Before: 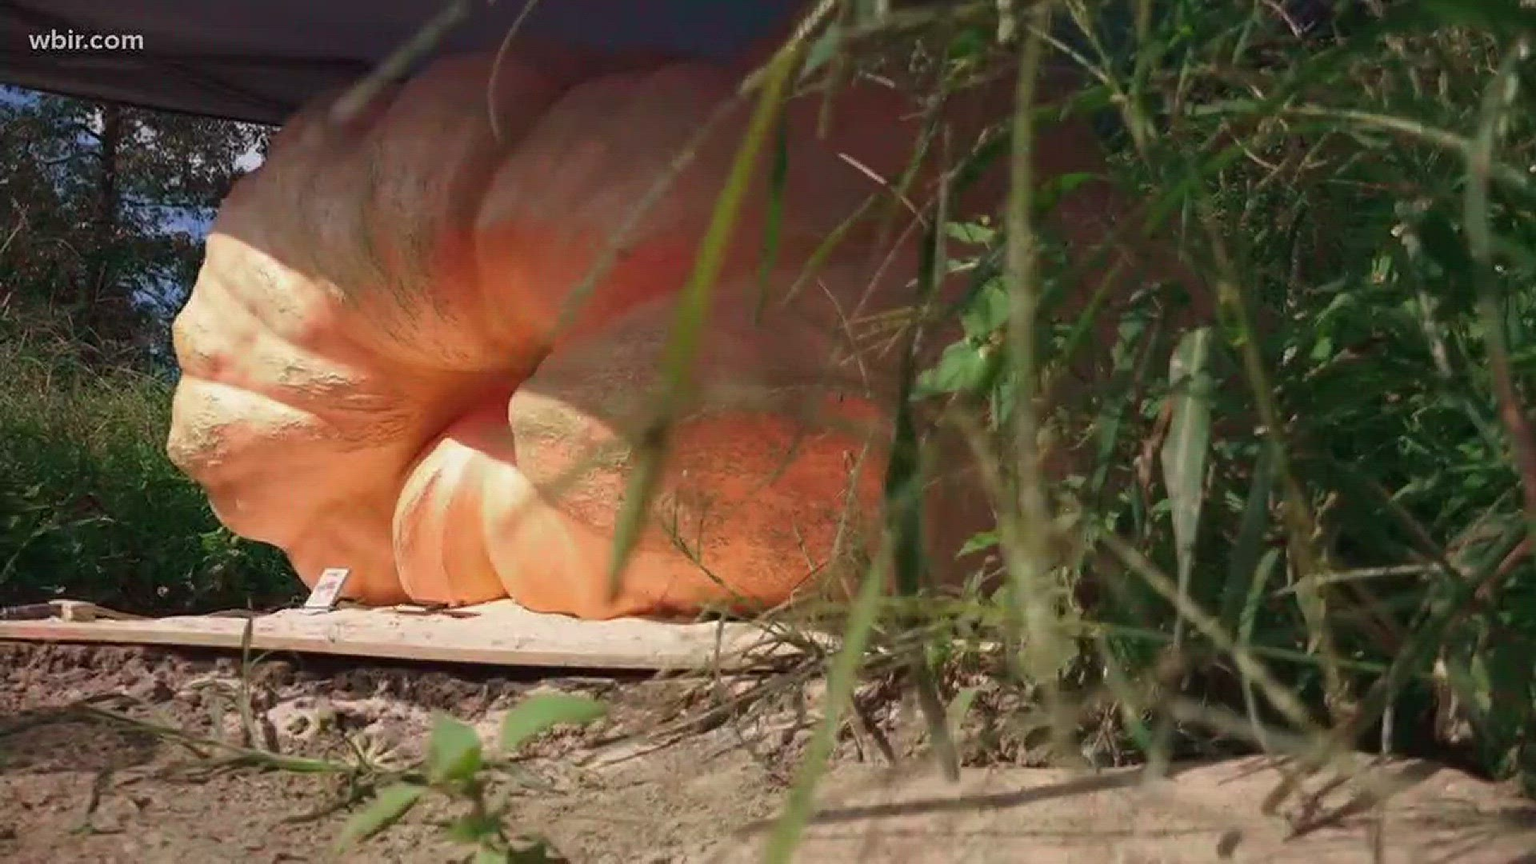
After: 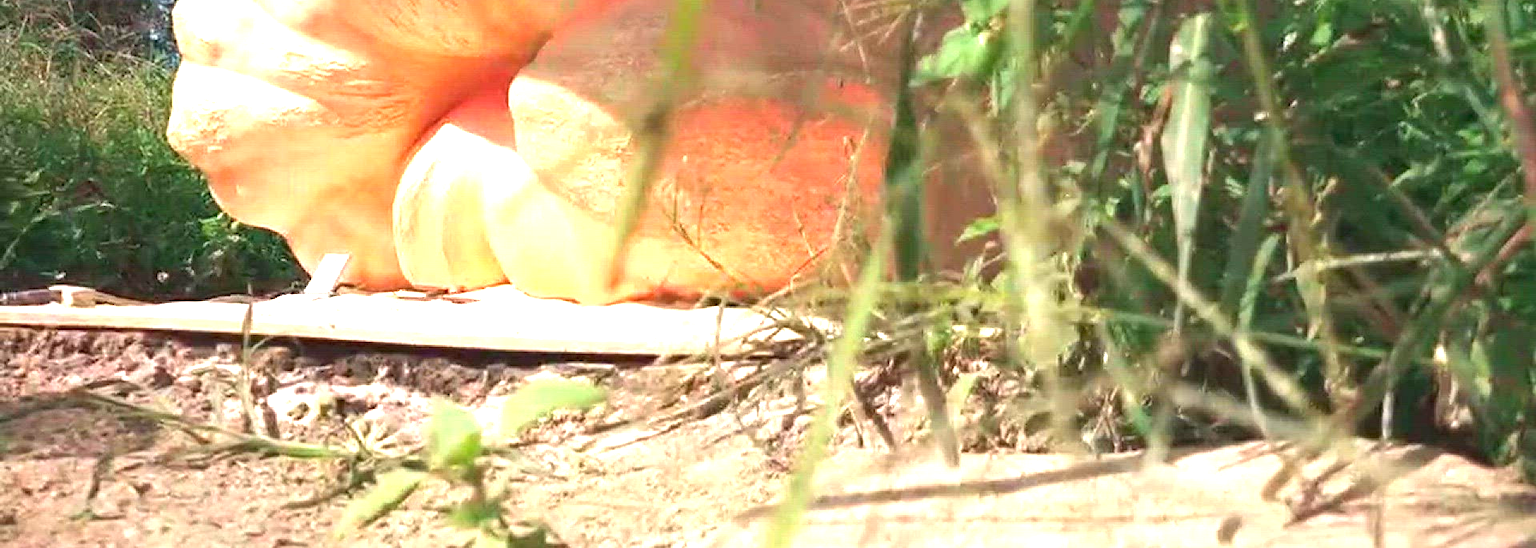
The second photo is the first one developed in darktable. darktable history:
exposure: black level correction 0, exposure 1.9 EV, compensate highlight preservation false
crop and rotate: top 36.435%
